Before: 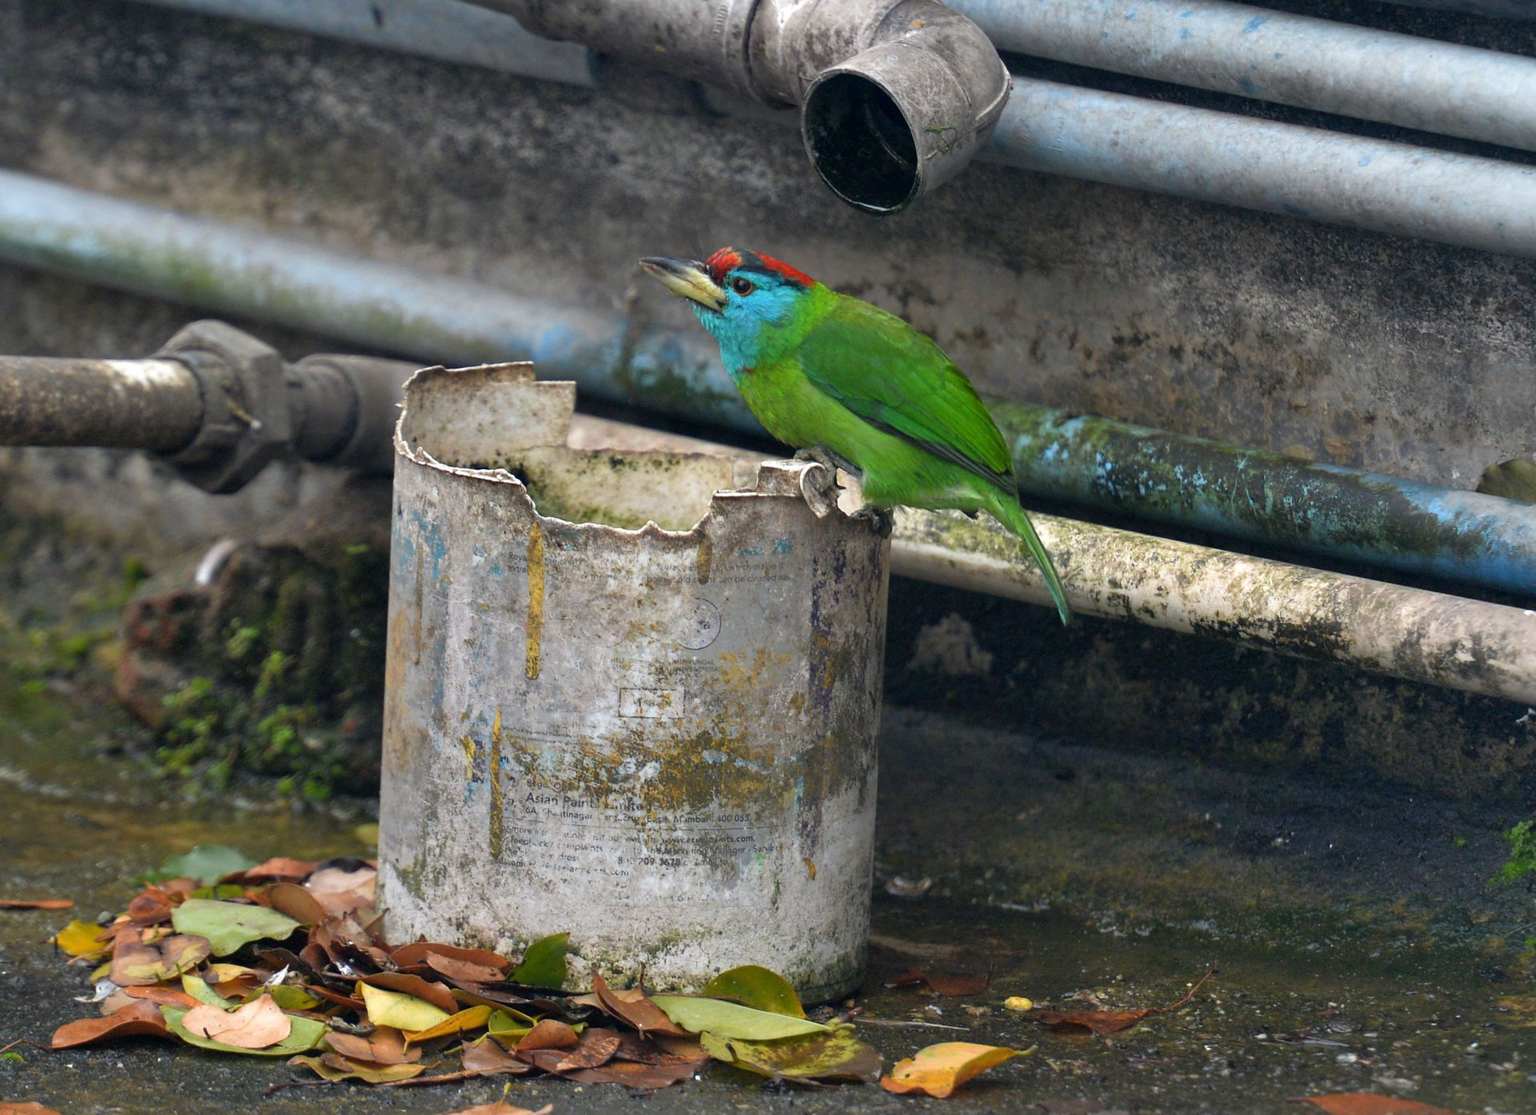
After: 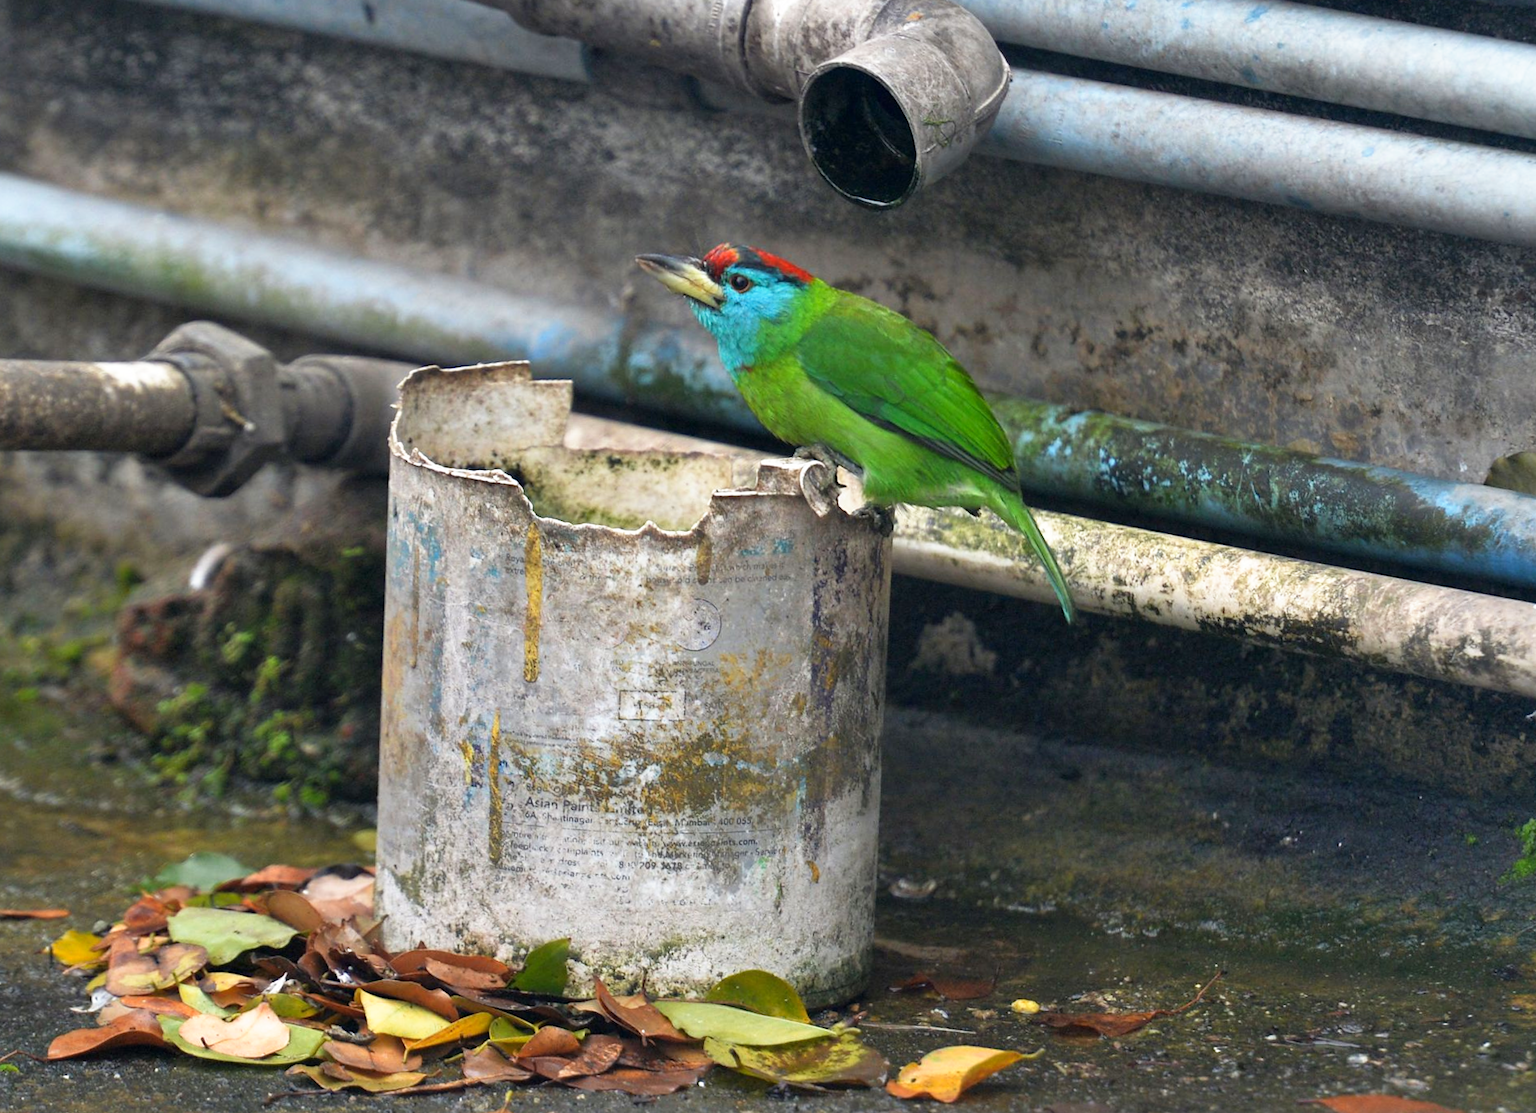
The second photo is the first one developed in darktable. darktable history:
rotate and perspective: rotation -0.45°, automatic cropping original format, crop left 0.008, crop right 0.992, crop top 0.012, crop bottom 0.988
base curve: curves: ch0 [(0, 0) (0.688, 0.865) (1, 1)], preserve colors none
